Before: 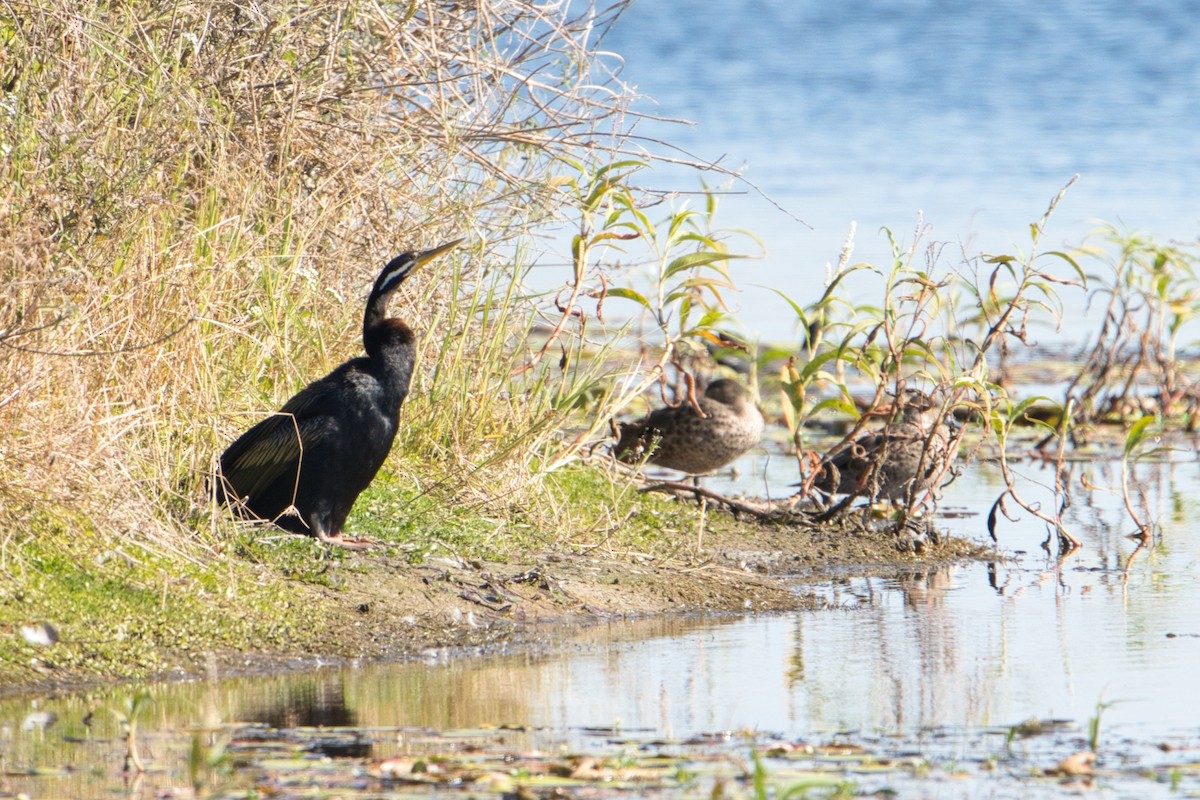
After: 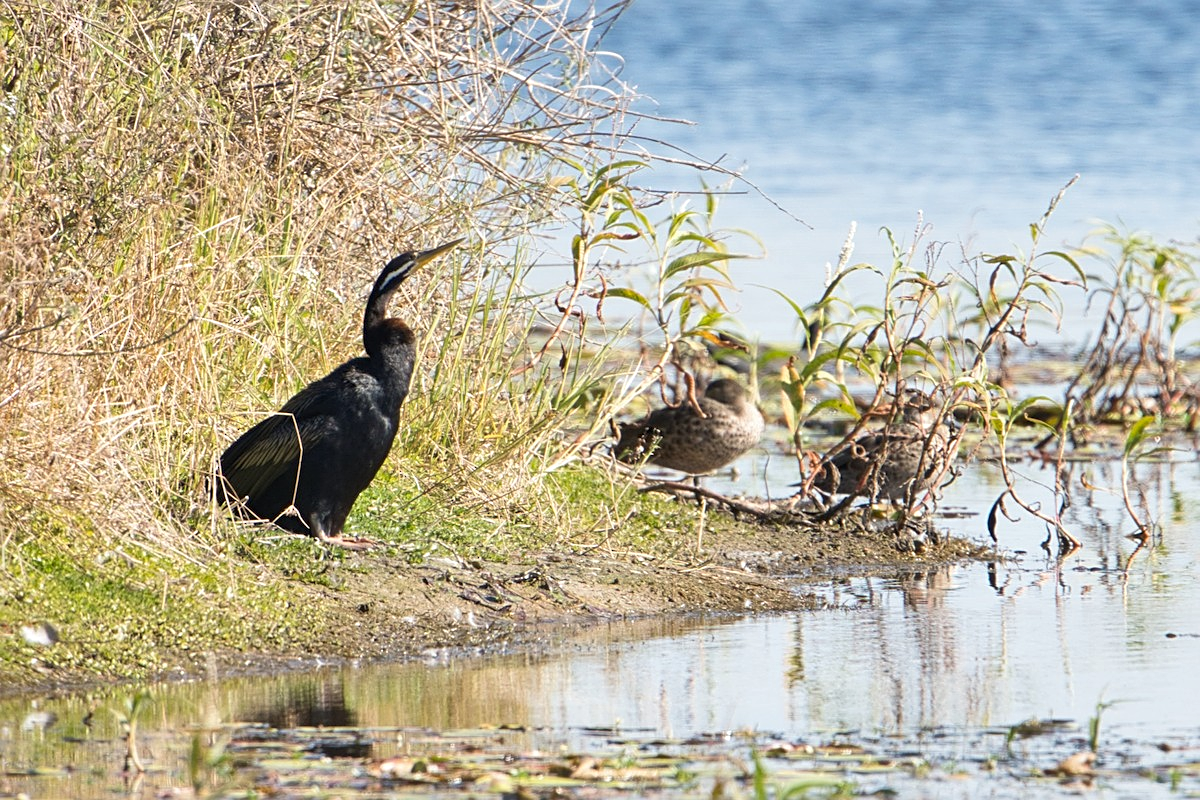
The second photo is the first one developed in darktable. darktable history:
sharpen: on, module defaults
exposure: compensate highlight preservation false
shadows and highlights: shadows 31.64, highlights -32.83, highlights color adjustment 0.352%, soften with gaussian
